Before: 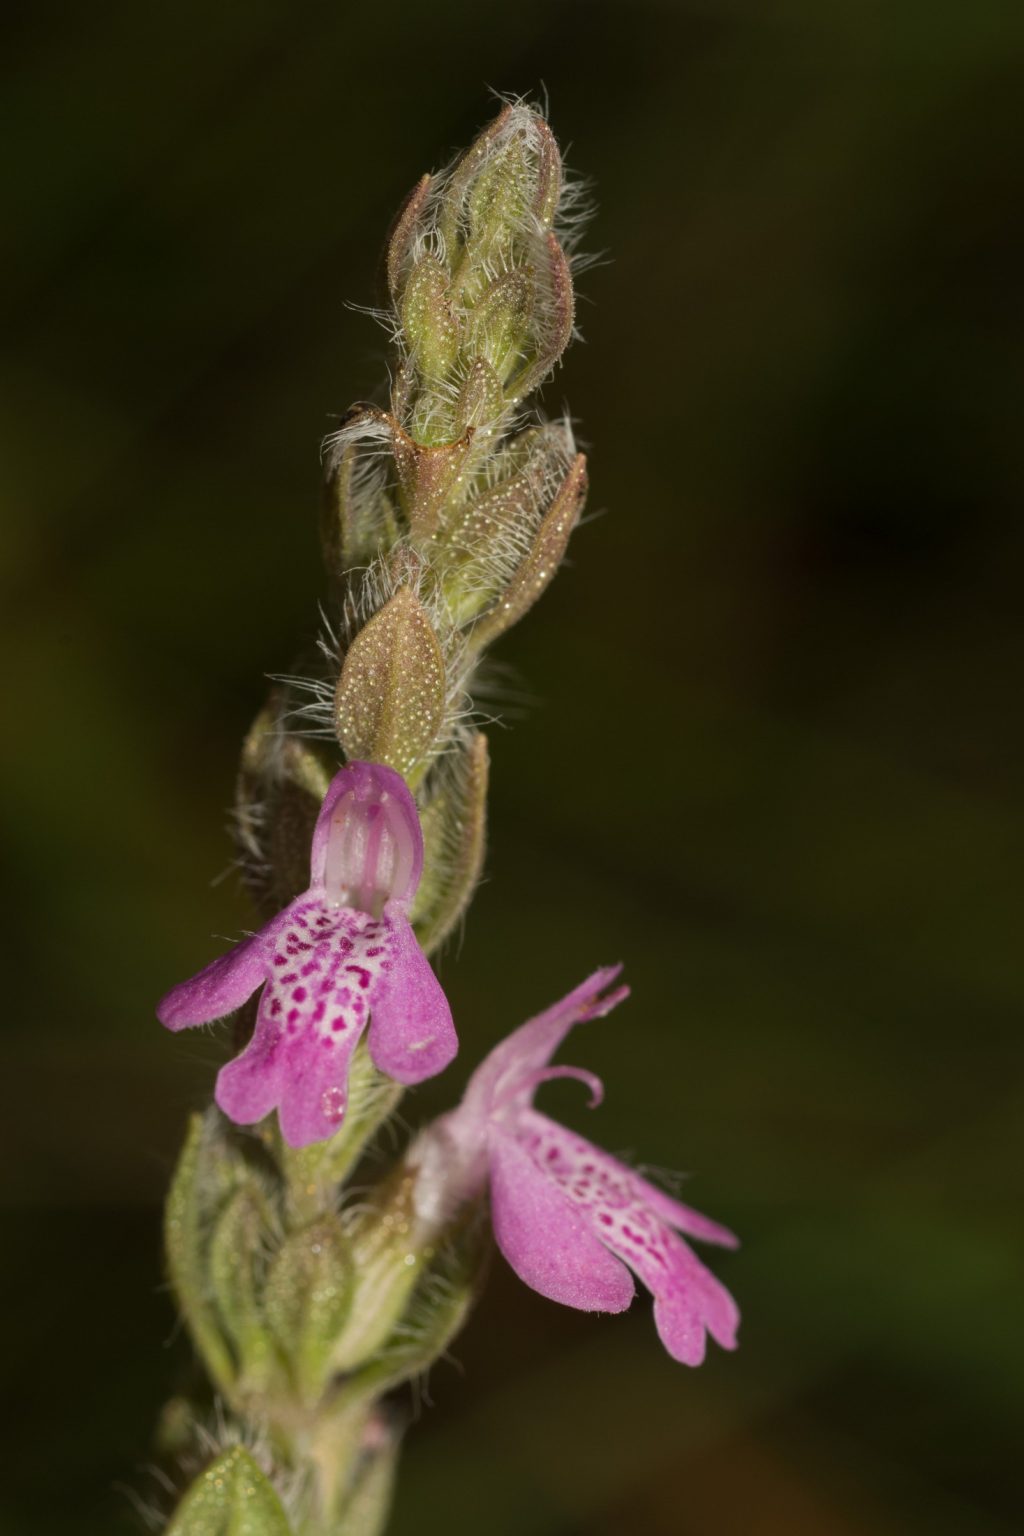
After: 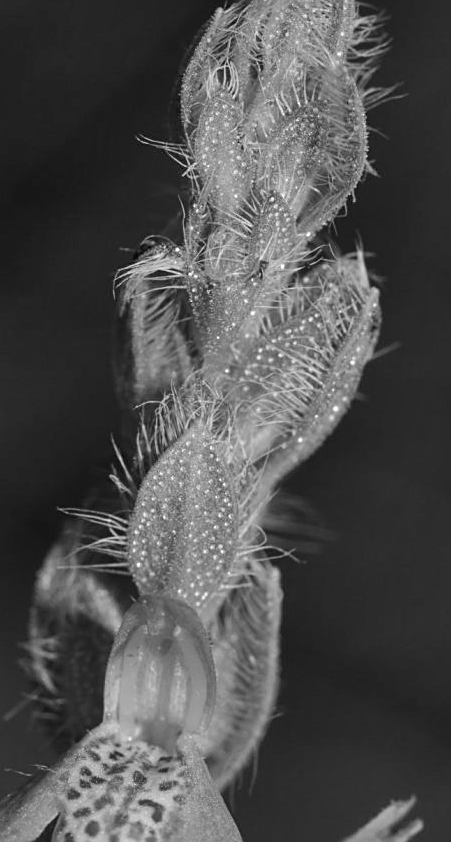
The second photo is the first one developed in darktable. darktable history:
sharpen: on, module defaults
shadows and highlights: low approximation 0.01, soften with gaussian
monochrome: on, module defaults
crop: left 20.248%, top 10.86%, right 35.675%, bottom 34.321%
